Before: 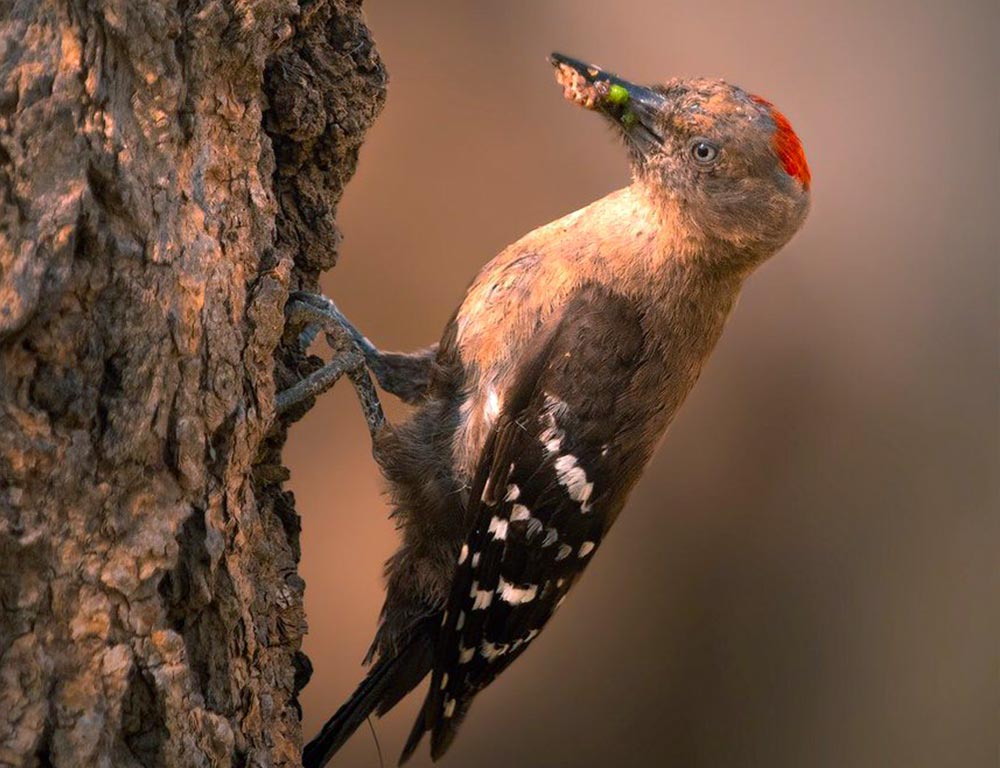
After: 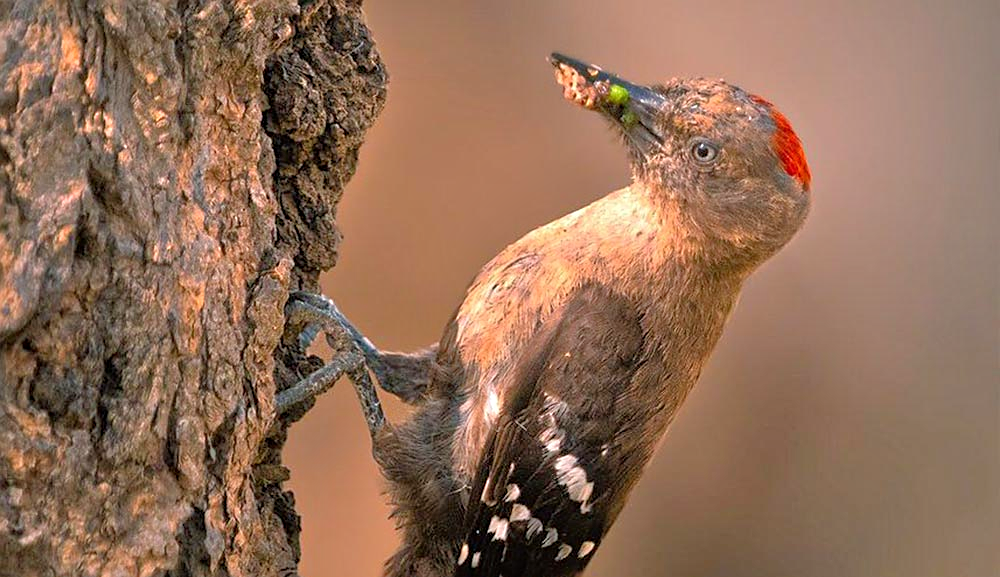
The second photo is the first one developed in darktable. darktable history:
sharpen: on, module defaults
crop: bottom 24.824%
tone equalizer: -7 EV 0.156 EV, -6 EV 0.613 EV, -5 EV 1.14 EV, -4 EV 1.31 EV, -3 EV 1.12 EV, -2 EV 0.6 EV, -1 EV 0.161 EV
